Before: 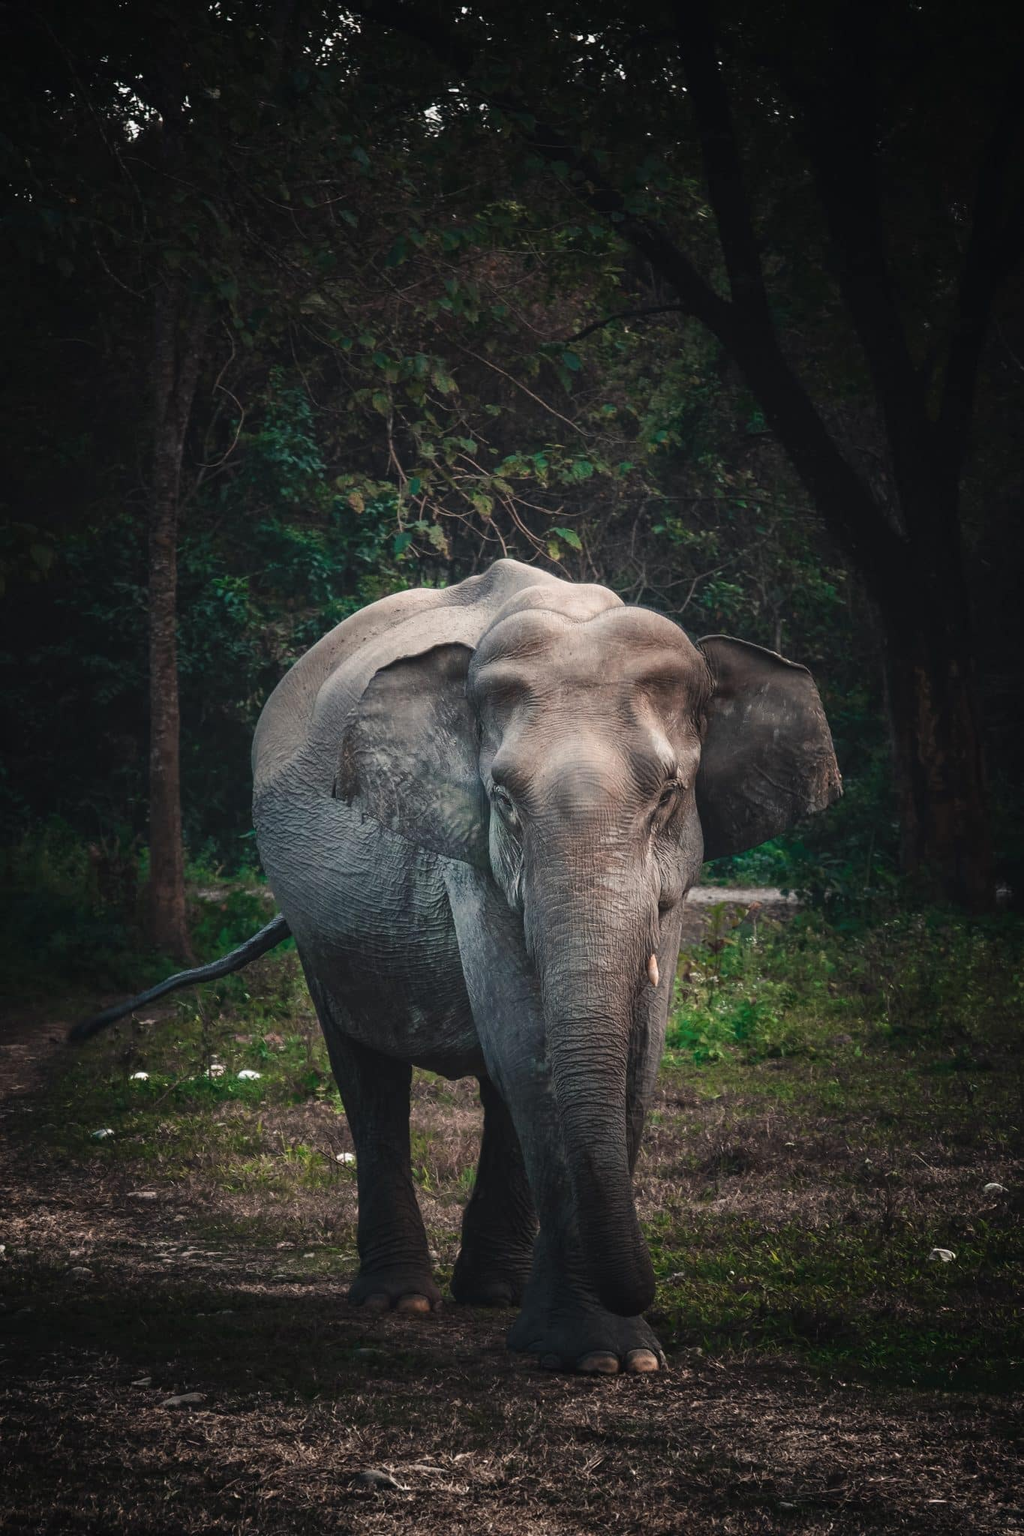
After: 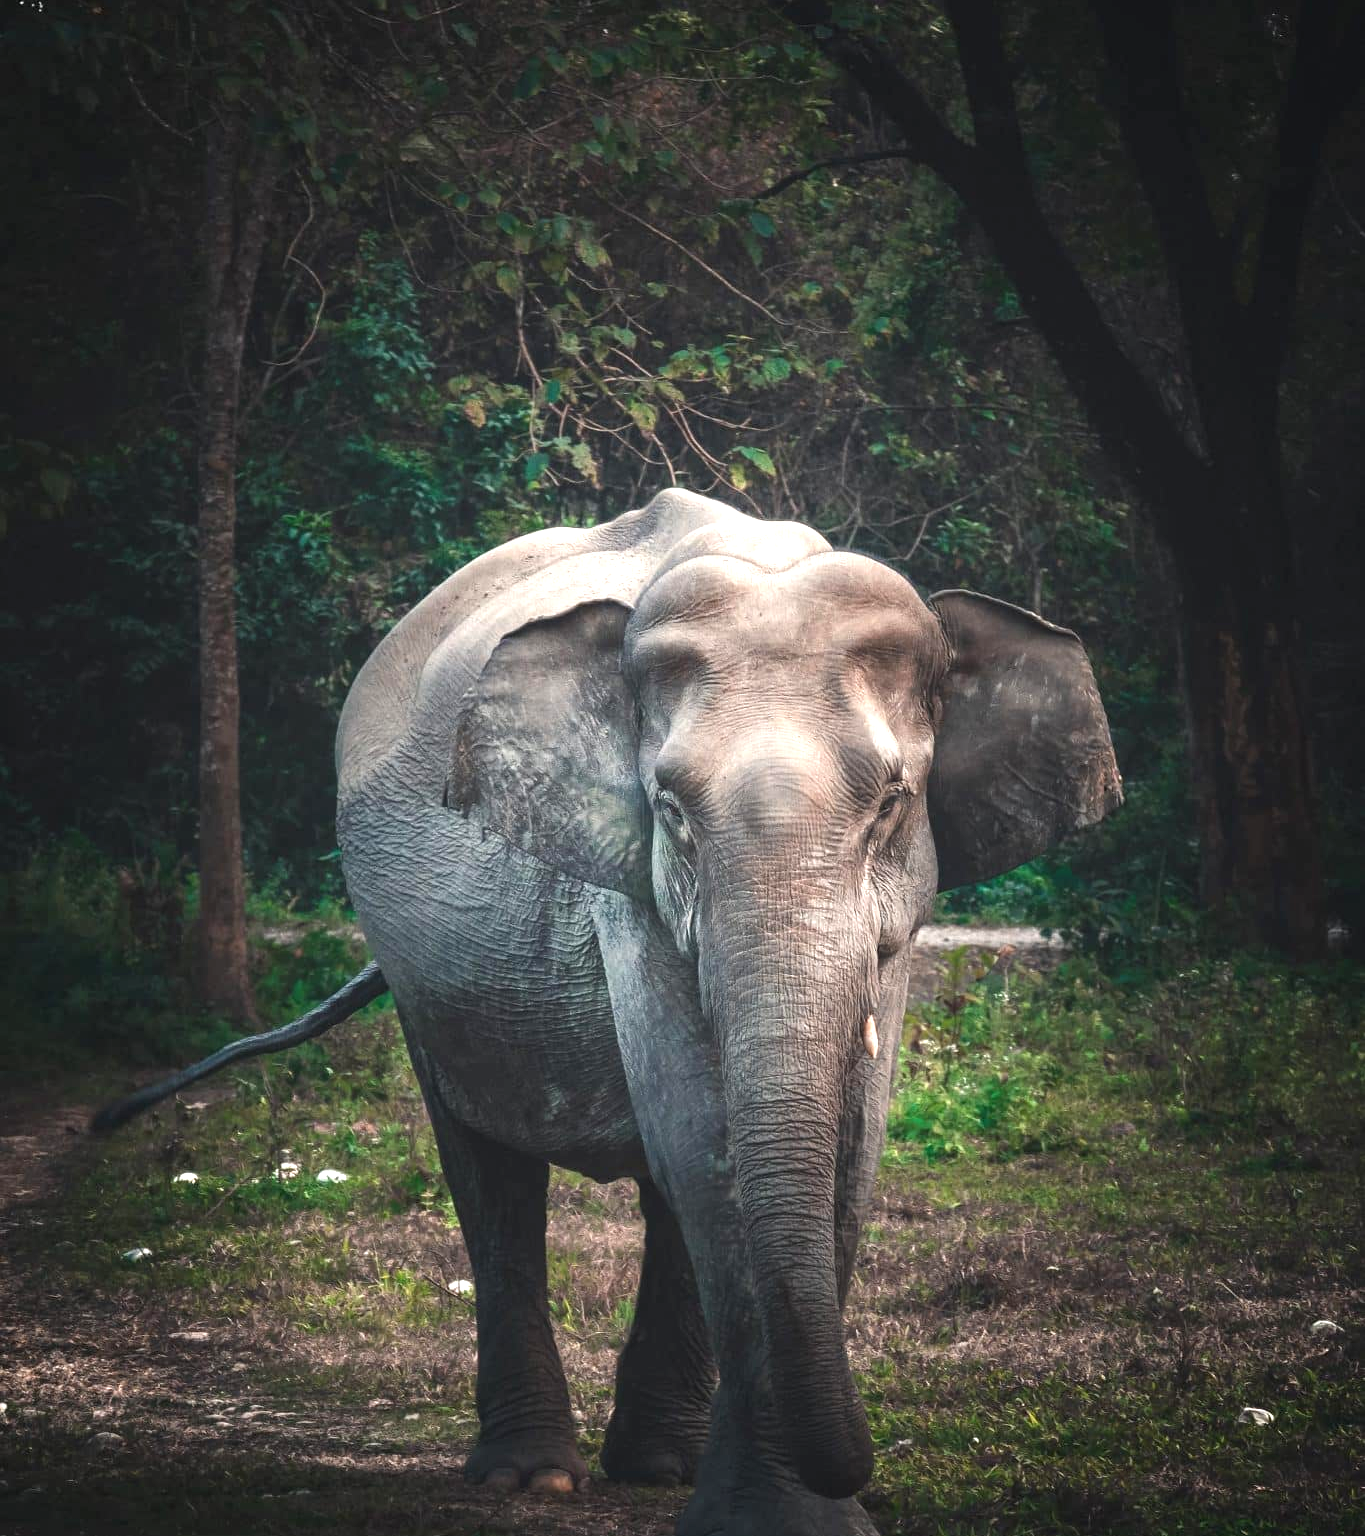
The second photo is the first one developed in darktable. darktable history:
exposure: black level correction 0, exposure 0.953 EV, compensate highlight preservation false
crop and rotate: top 12.558%, bottom 12.42%
